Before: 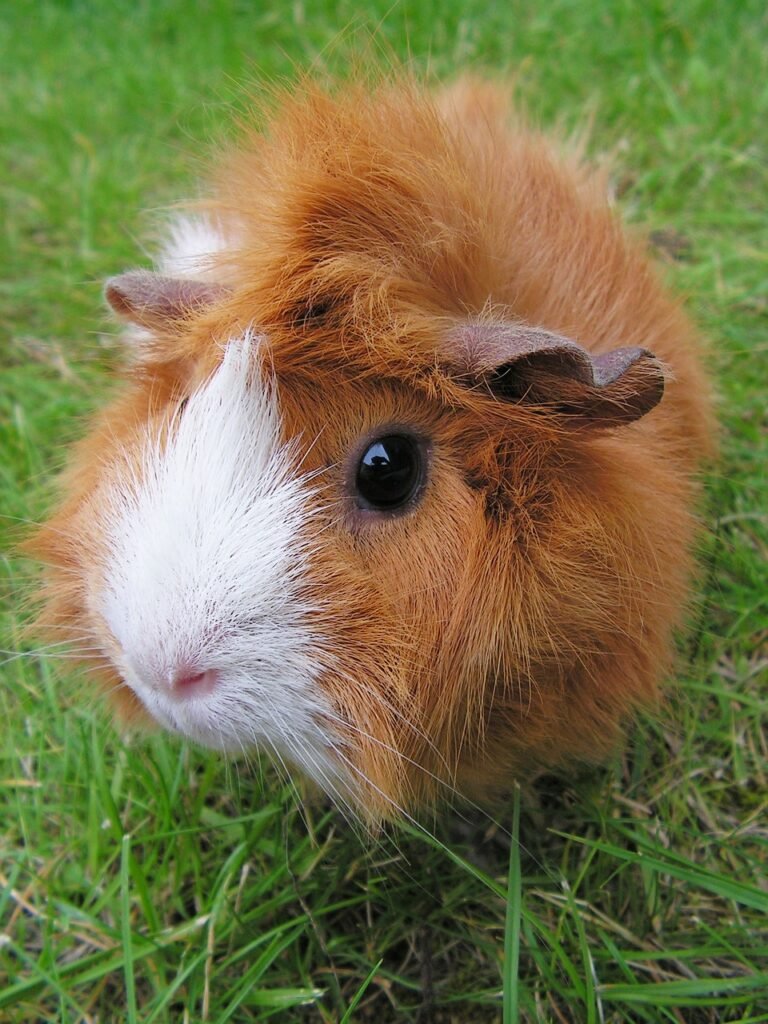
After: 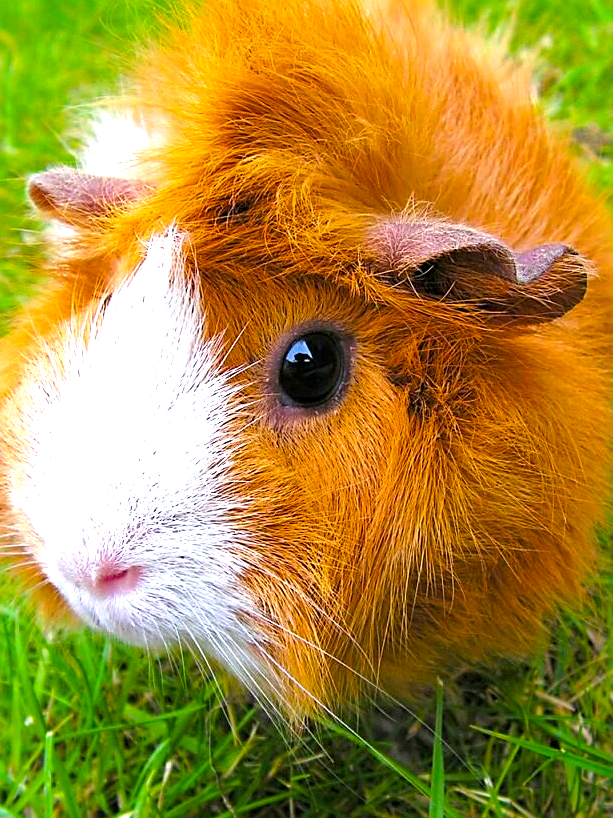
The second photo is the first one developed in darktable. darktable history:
exposure: black level correction 0.001, compensate highlight preservation false
crop and rotate: left 10.071%, top 10.071%, right 10.02%, bottom 10.02%
sharpen: on, module defaults
color balance rgb: linear chroma grading › global chroma 10%, perceptual saturation grading › global saturation 40%, perceptual brilliance grading › global brilliance 30%, global vibrance 20%
